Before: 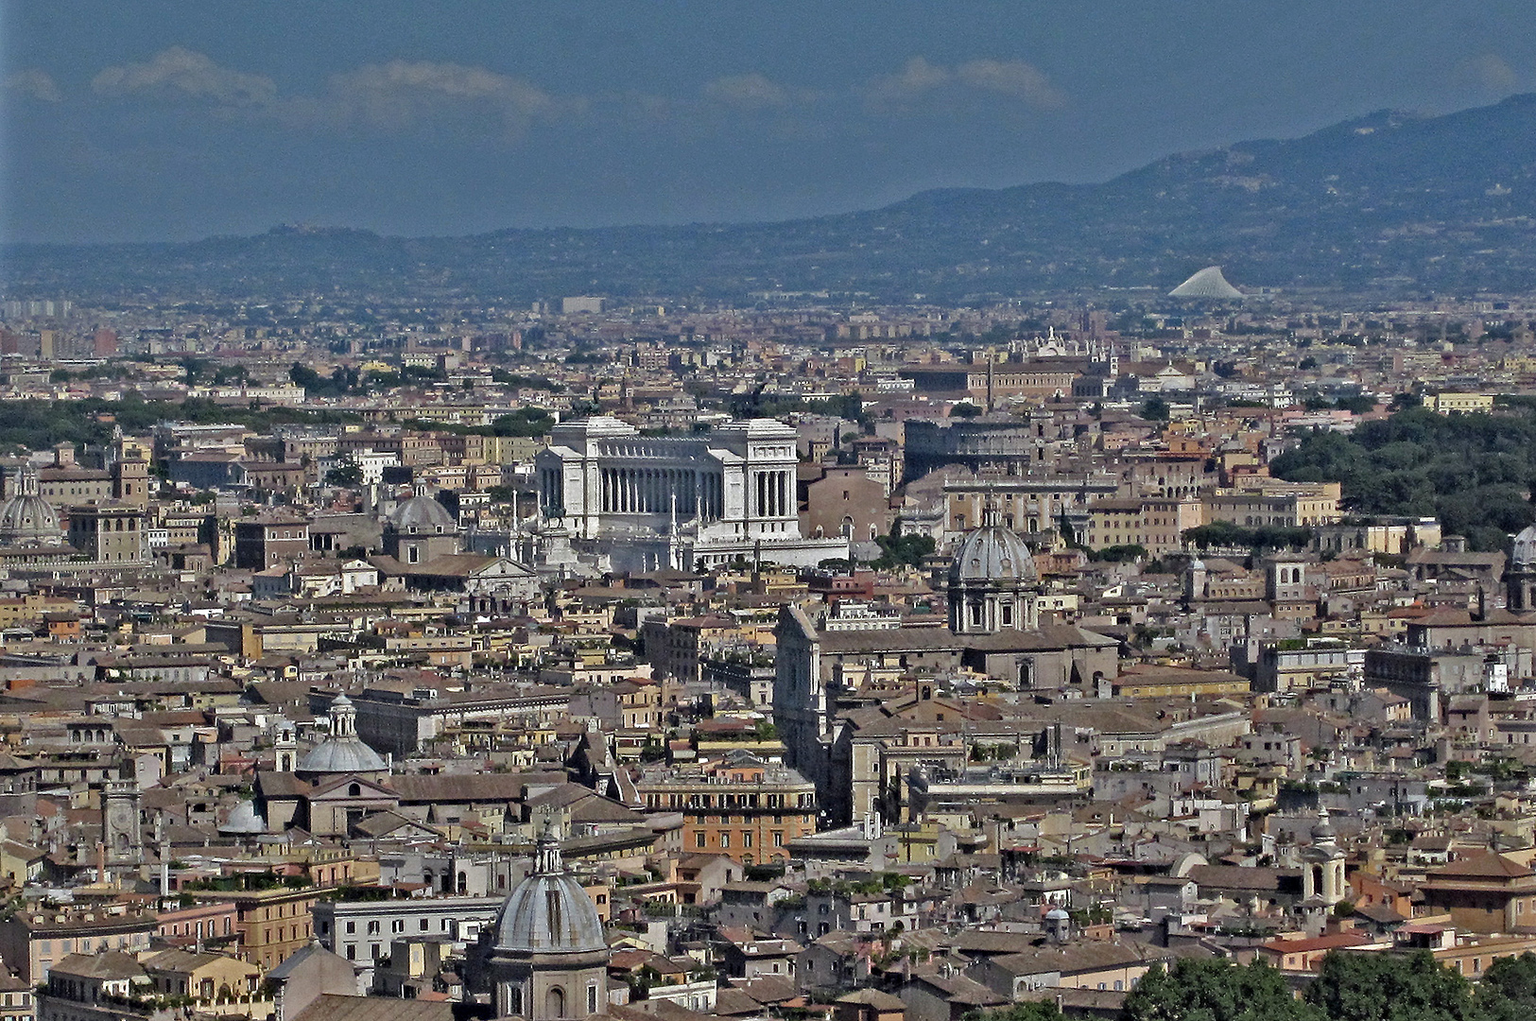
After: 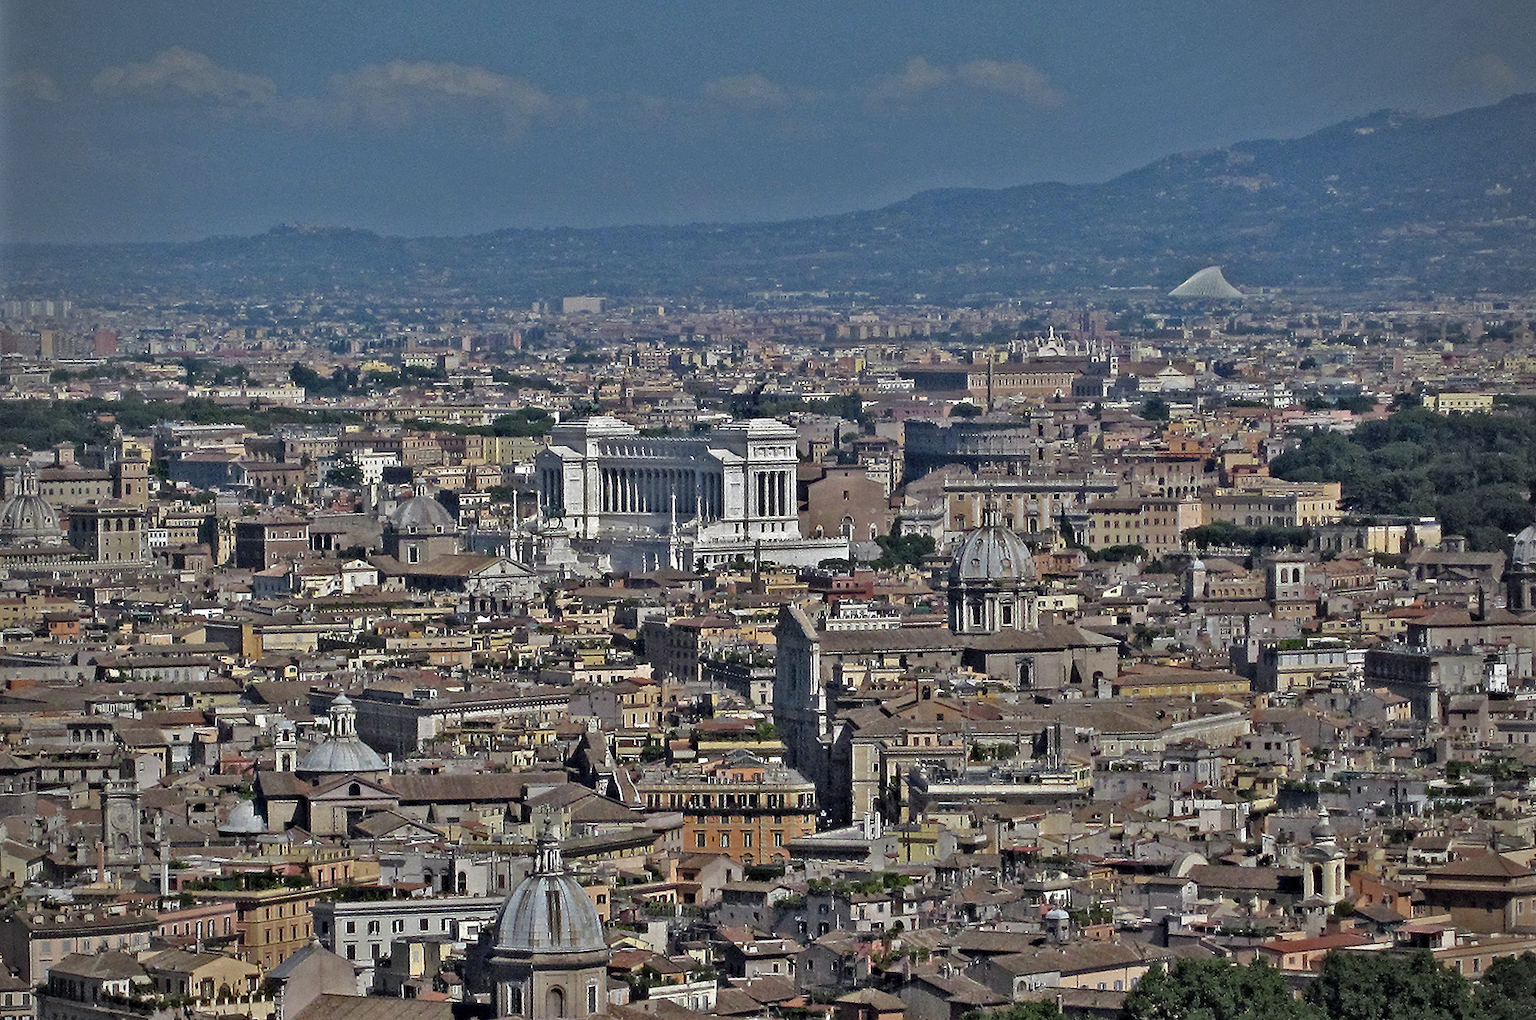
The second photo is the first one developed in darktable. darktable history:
vignetting: fall-off radius 60.38%
